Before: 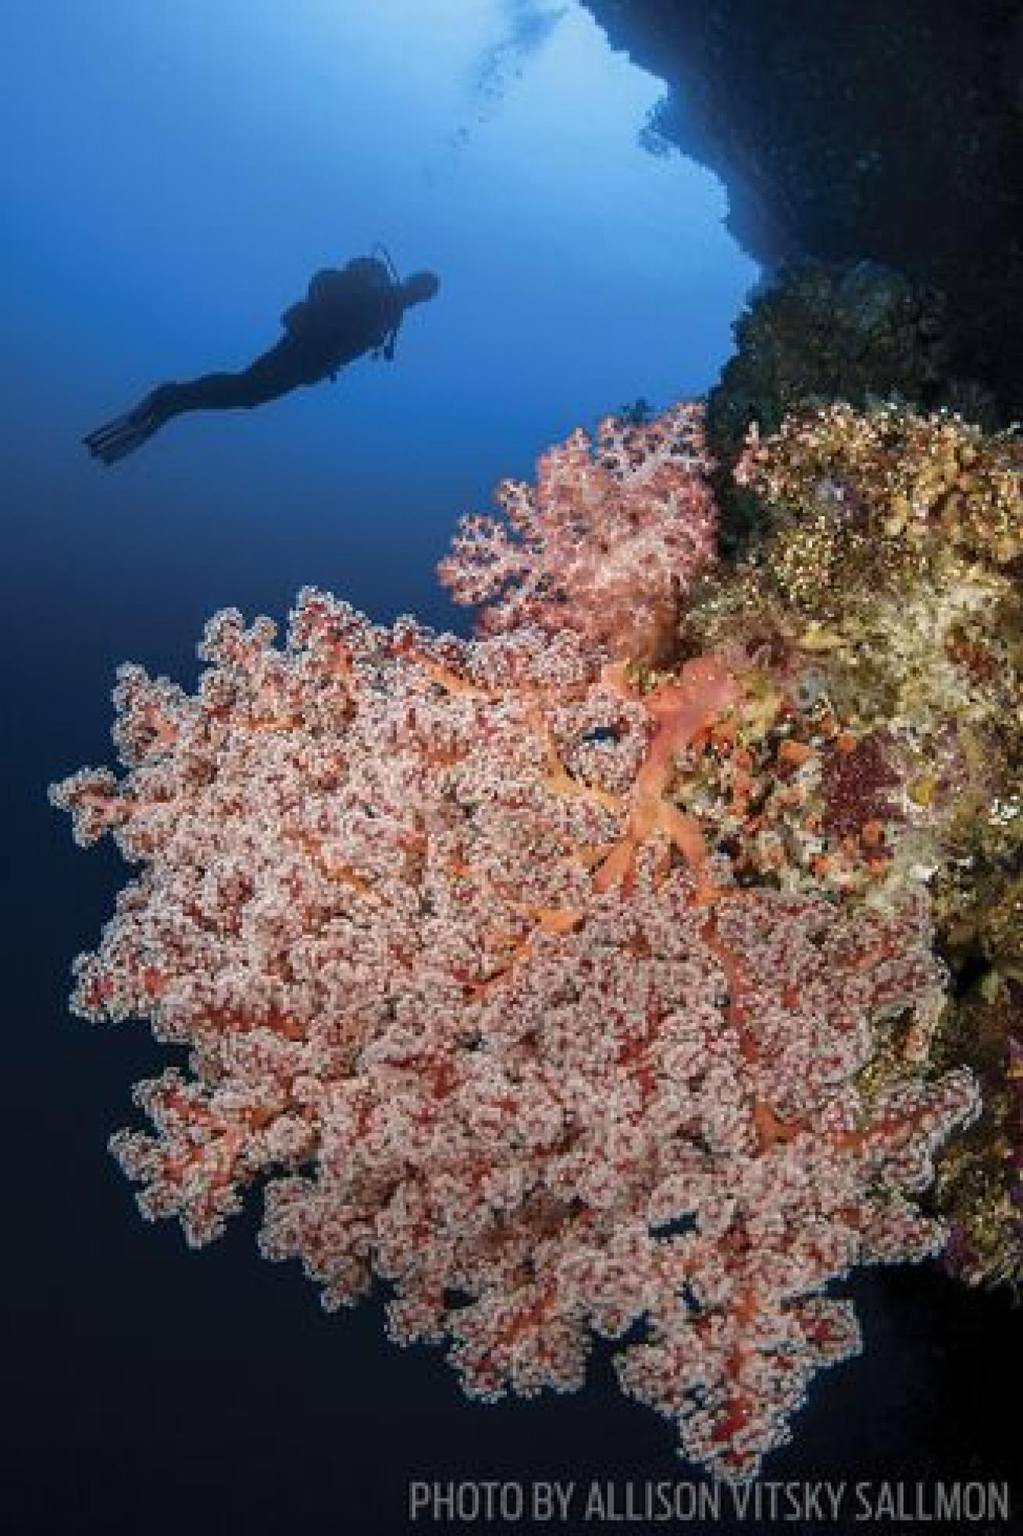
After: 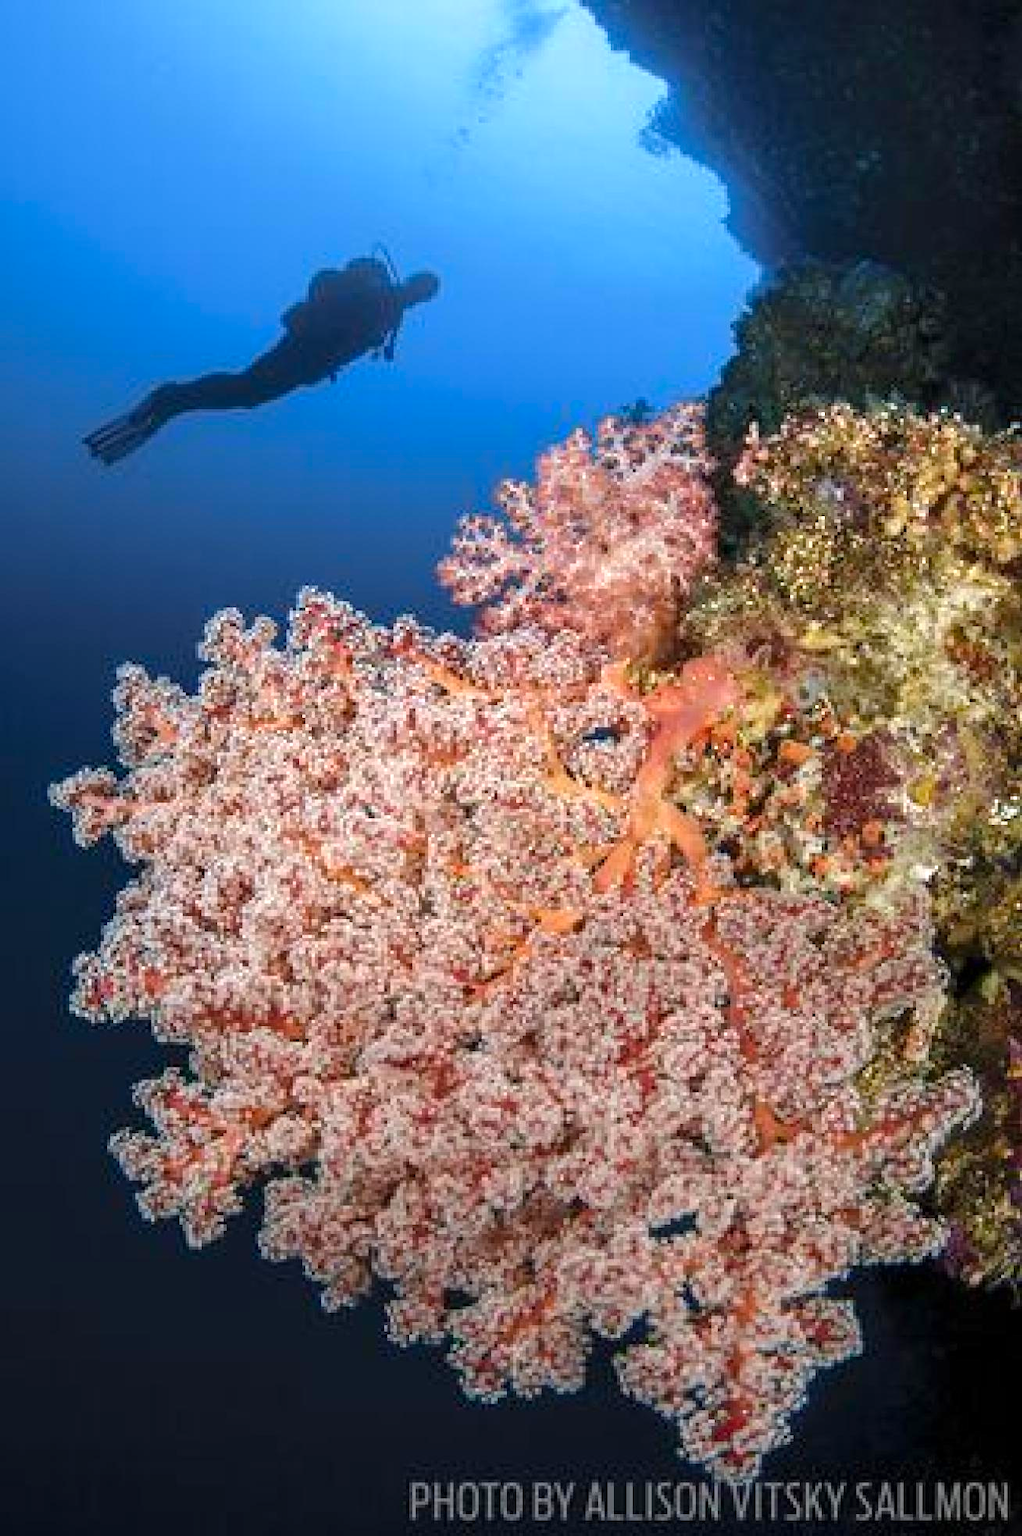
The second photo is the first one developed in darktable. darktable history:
color balance rgb: perceptual saturation grading › global saturation -0.894%, perceptual brilliance grading › global brilliance 10.009%, perceptual brilliance grading › shadows 15.358%, global vibrance 20%
